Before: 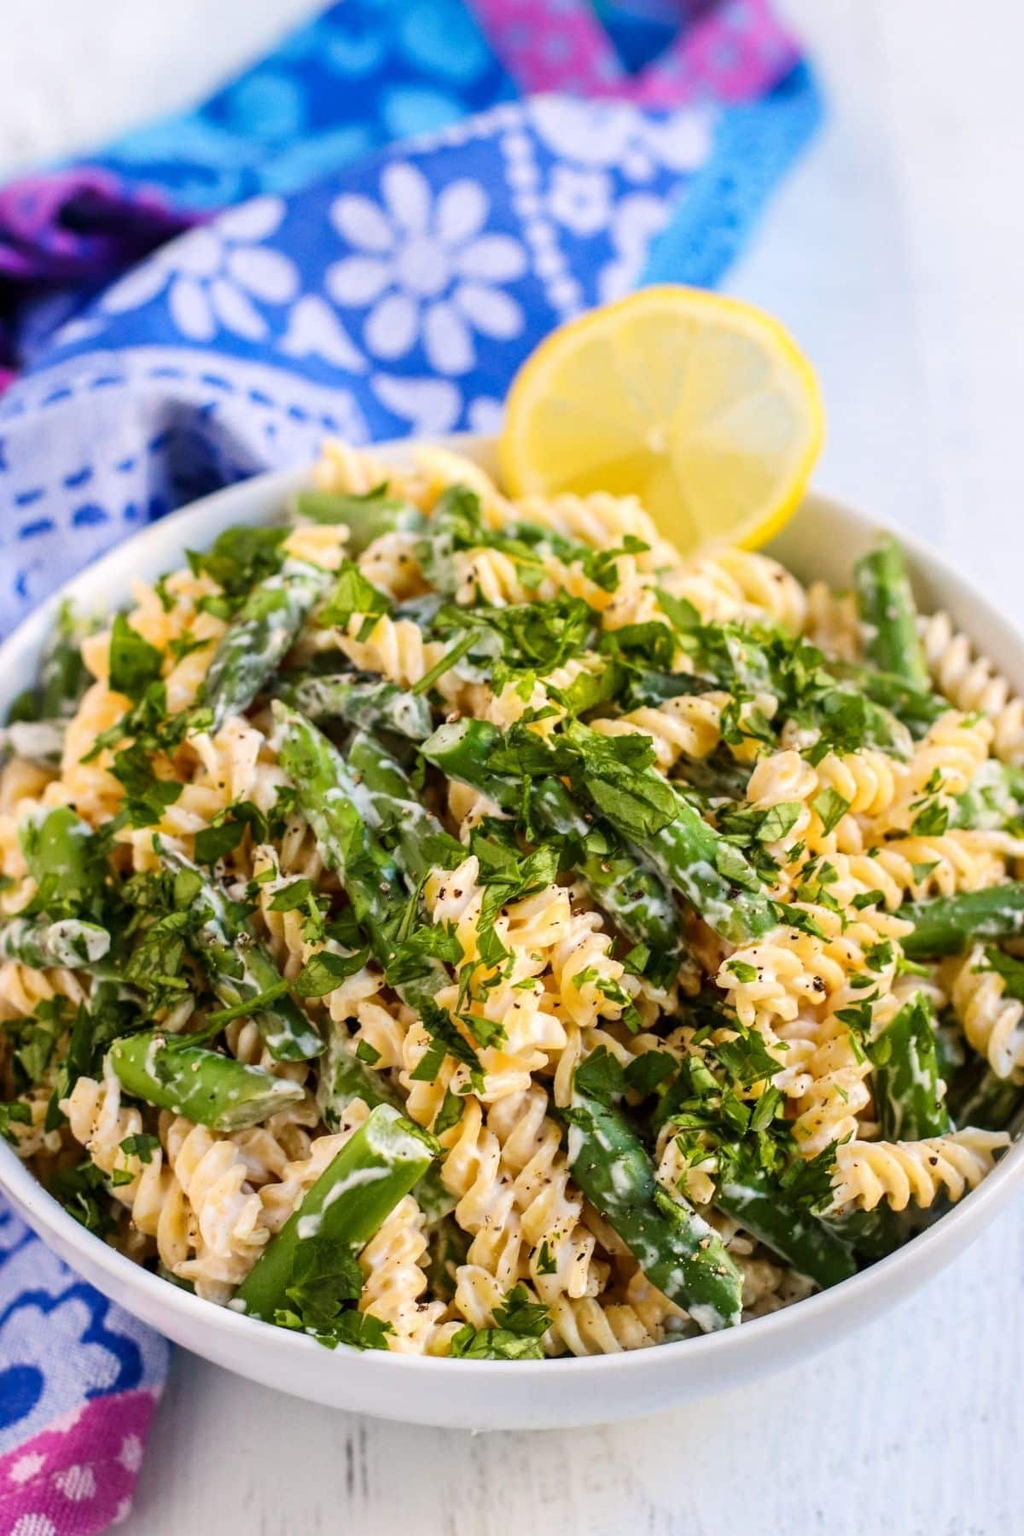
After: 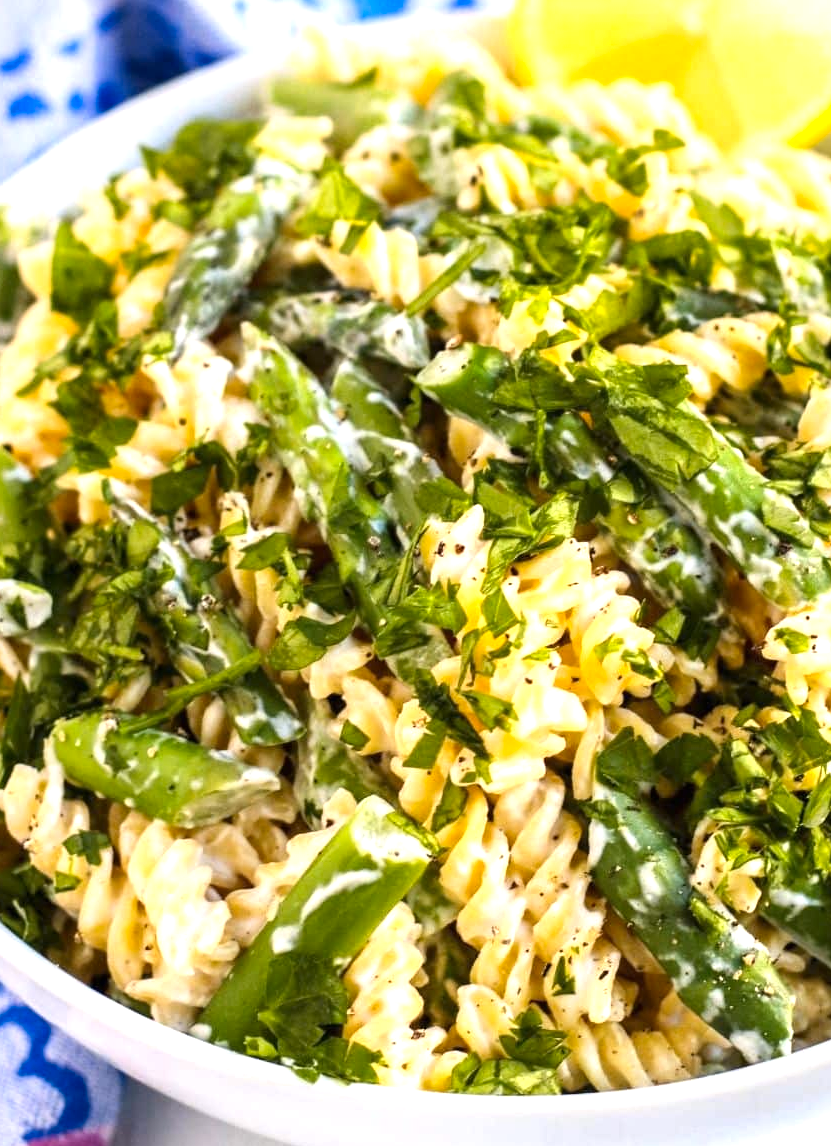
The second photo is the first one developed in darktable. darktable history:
color contrast: green-magenta contrast 0.8, blue-yellow contrast 1.1, unbound 0
exposure: black level correction 0, exposure 0.7 EV, compensate exposure bias true, compensate highlight preservation false
crop: left 6.488%, top 27.668%, right 24.183%, bottom 8.656%
